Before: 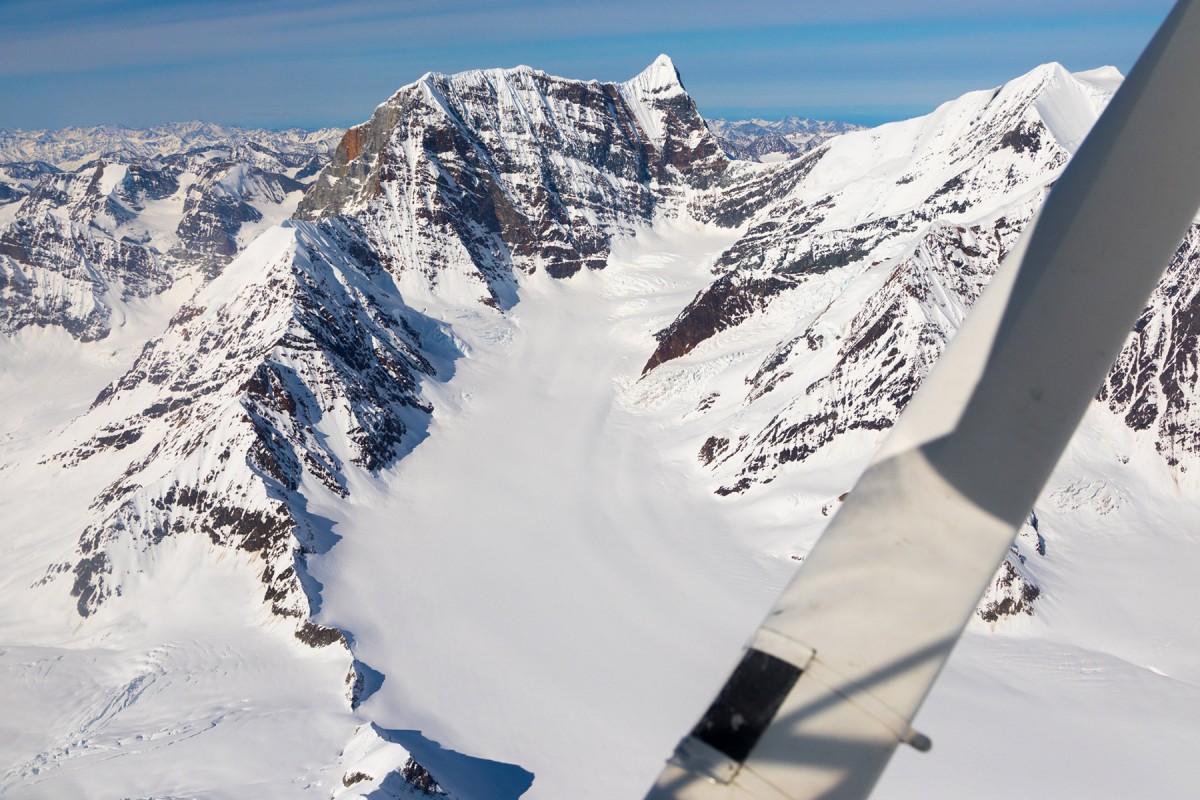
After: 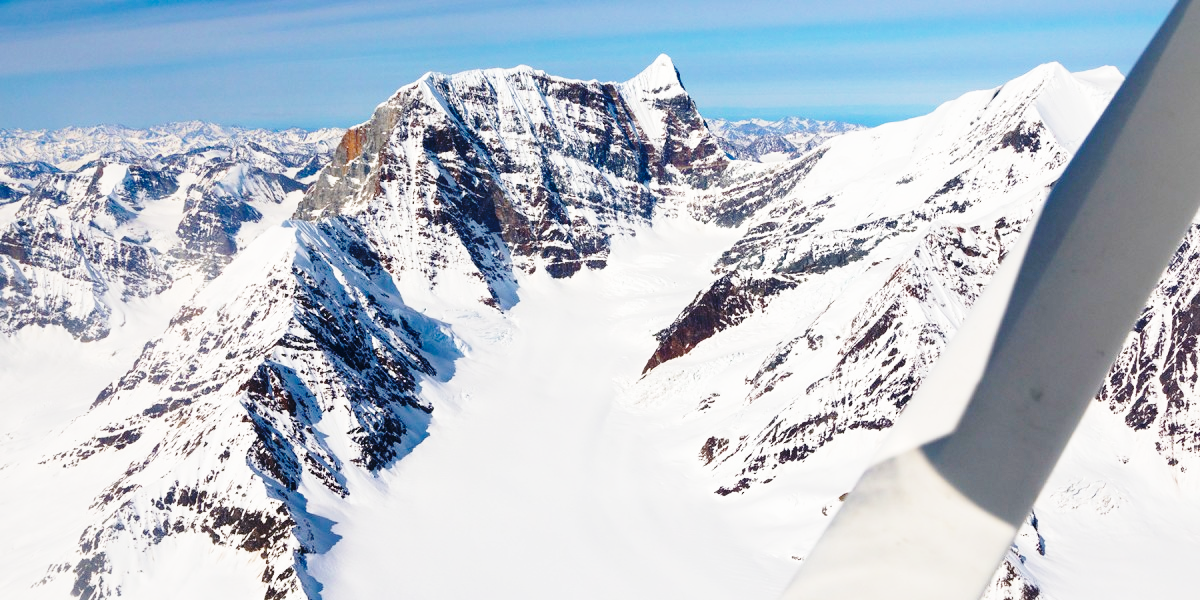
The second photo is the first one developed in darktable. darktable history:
crop: bottom 24.967%
base curve: curves: ch0 [(0, 0) (0.04, 0.03) (0.133, 0.232) (0.448, 0.748) (0.843, 0.968) (1, 1)], preserve colors none
